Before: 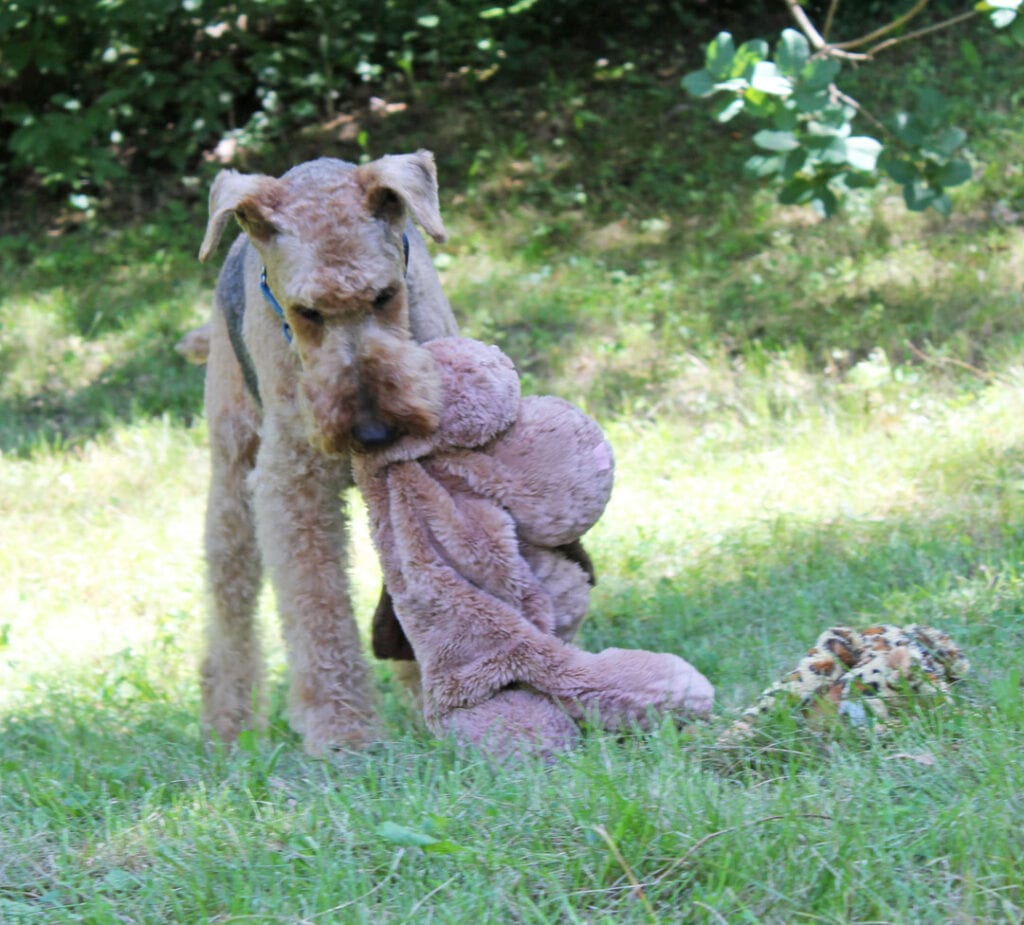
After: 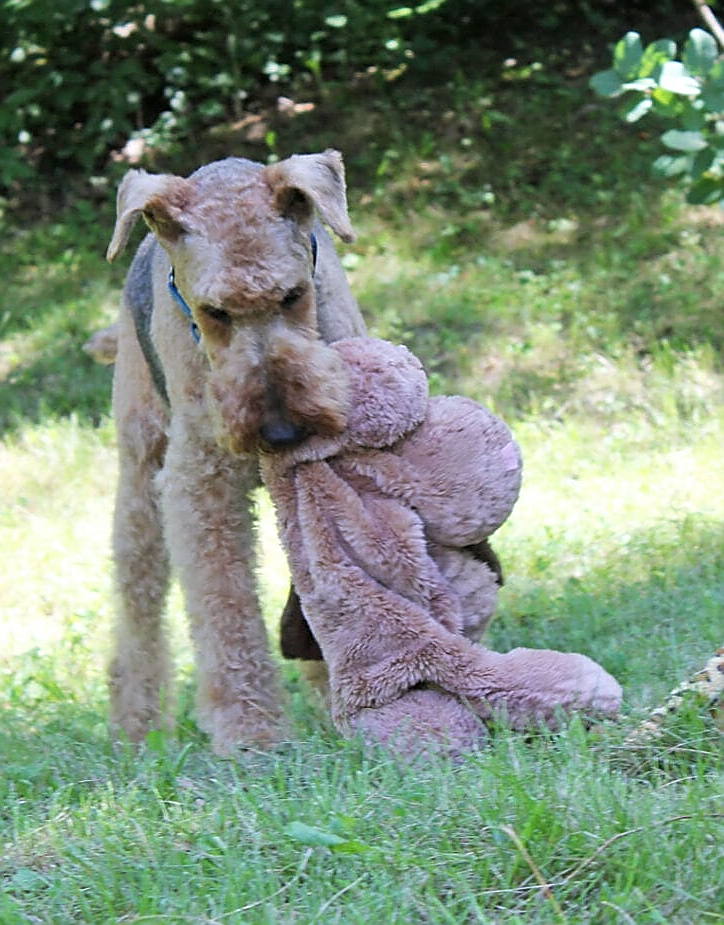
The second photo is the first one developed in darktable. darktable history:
sharpen: radius 1.4, amount 1.25, threshold 0.7
crop and rotate: left 9.061%, right 20.142%
